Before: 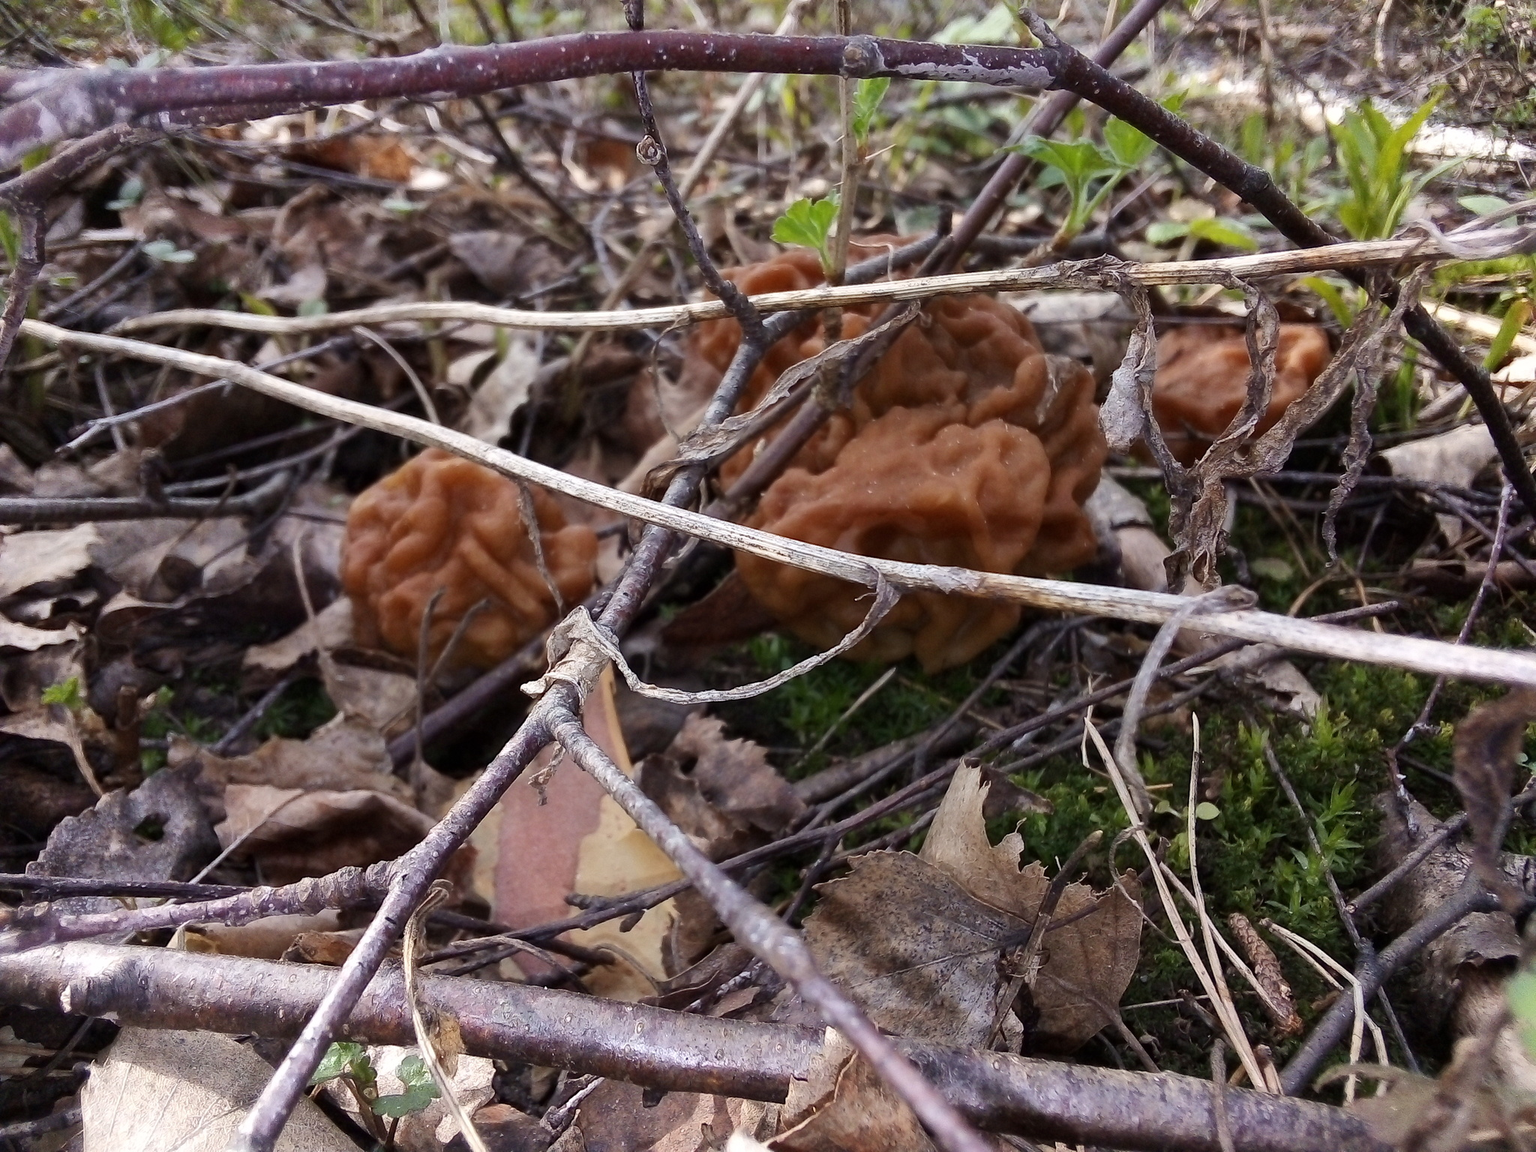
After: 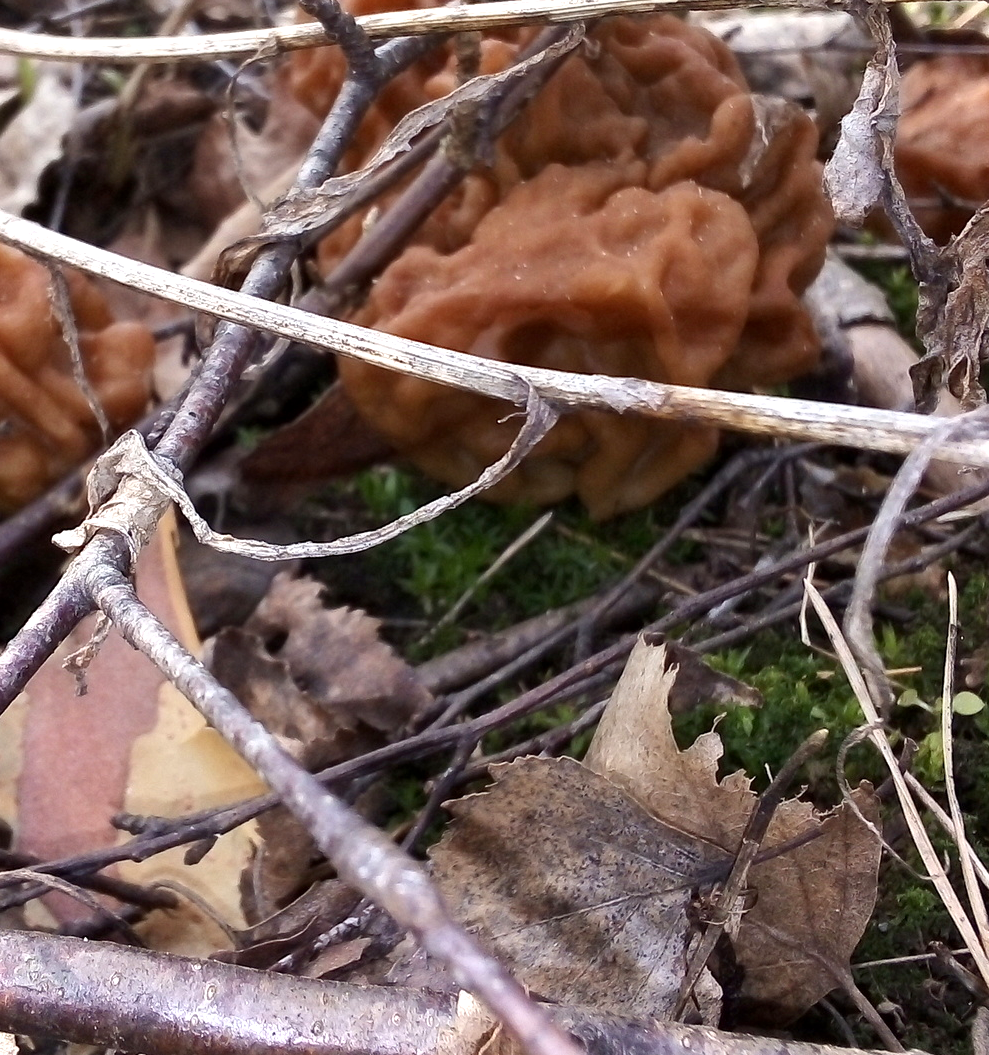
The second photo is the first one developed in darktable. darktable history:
crop: left 31.379%, top 24.658%, right 20.326%, bottom 6.628%
exposure: black level correction 0.001, exposure 0.5 EV, compensate exposure bias true, compensate highlight preservation false
